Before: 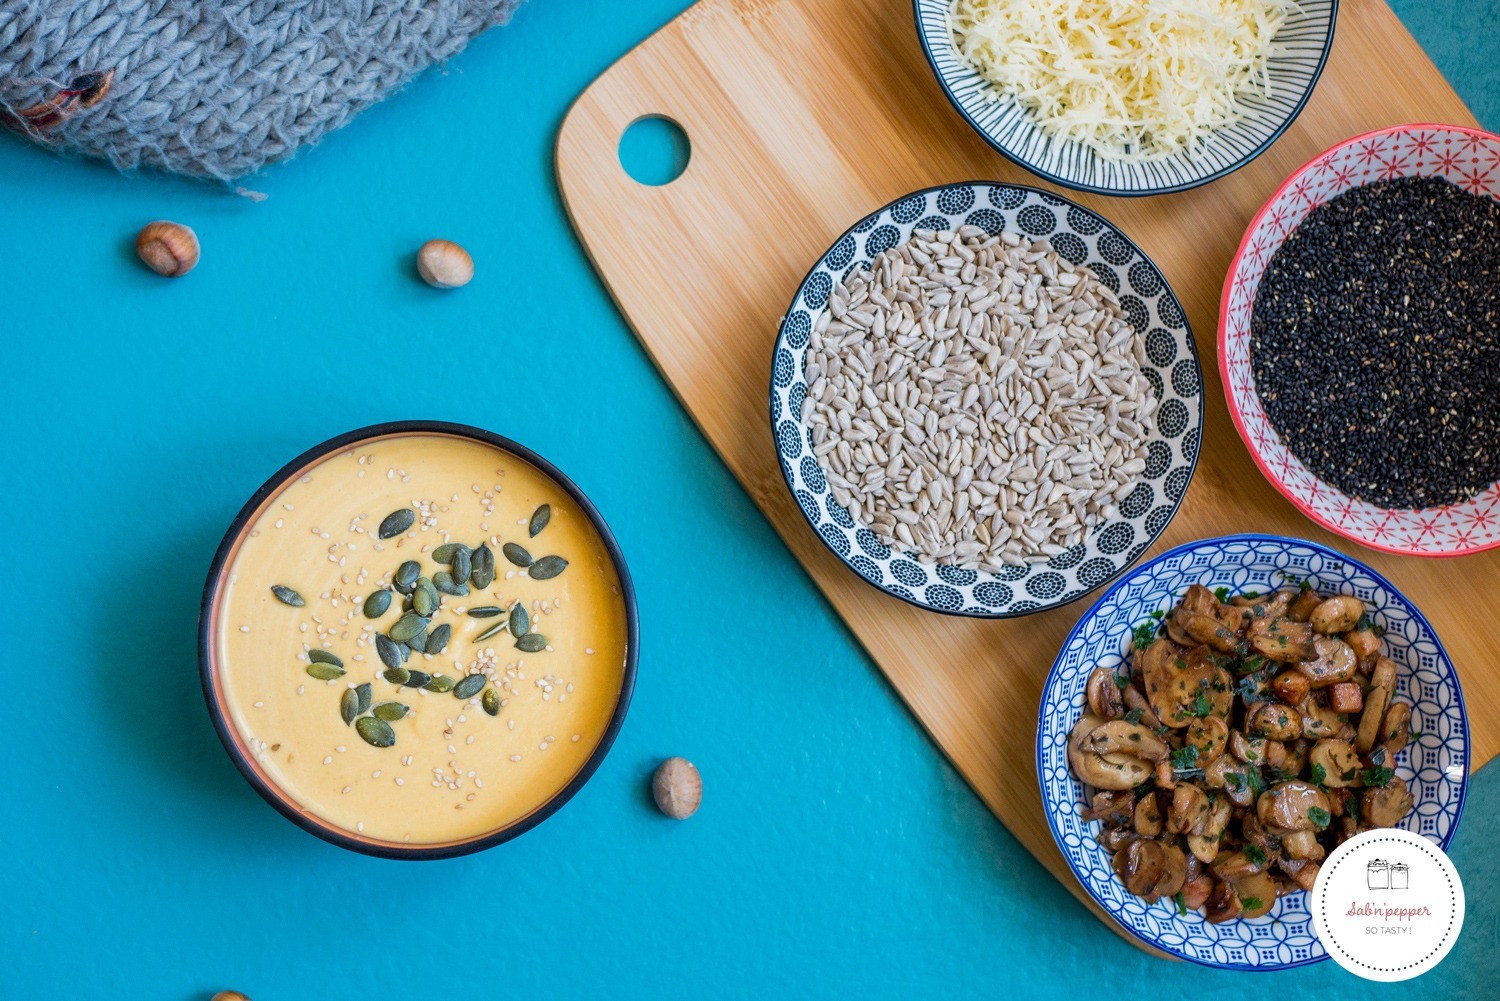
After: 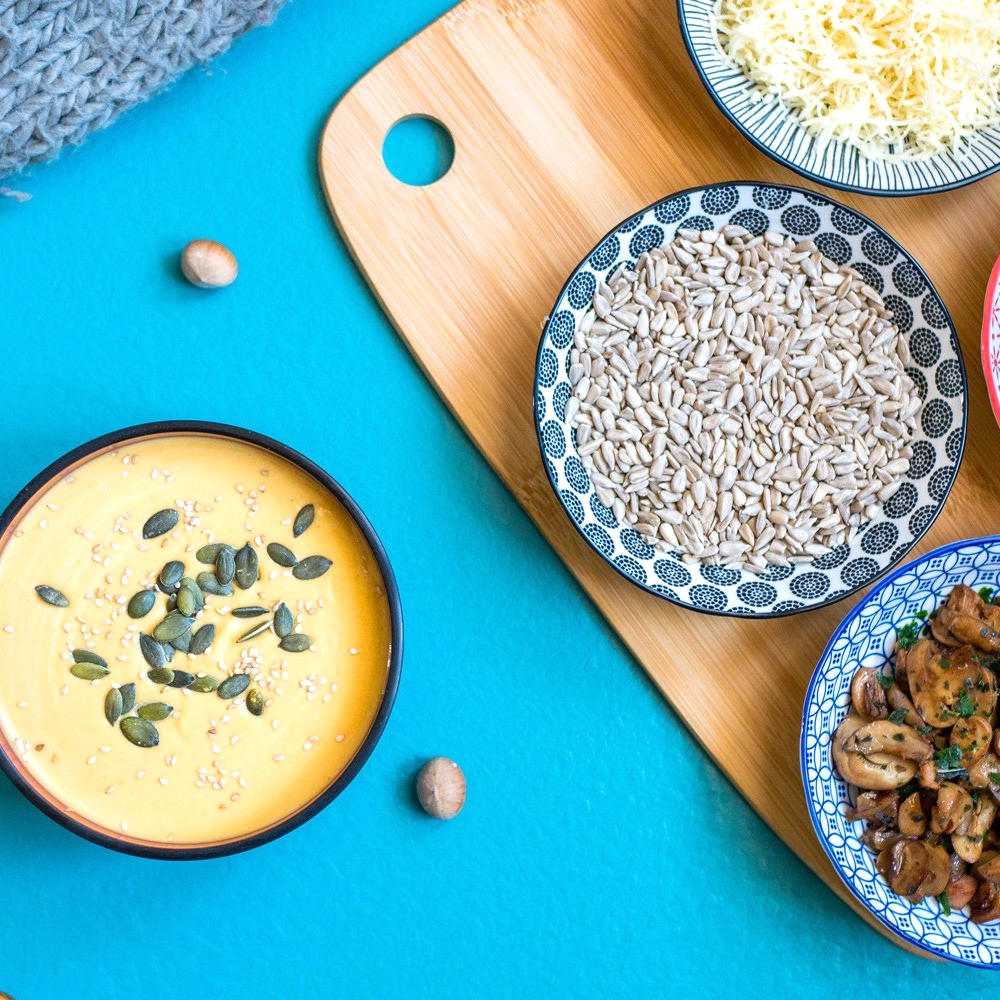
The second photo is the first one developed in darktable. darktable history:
exposure: black level correction 0, exposure 0.5 EV, compensate exposure bias true, compensate highlight preservation false
crop and rotate: left 15.754%, right 17.579%
